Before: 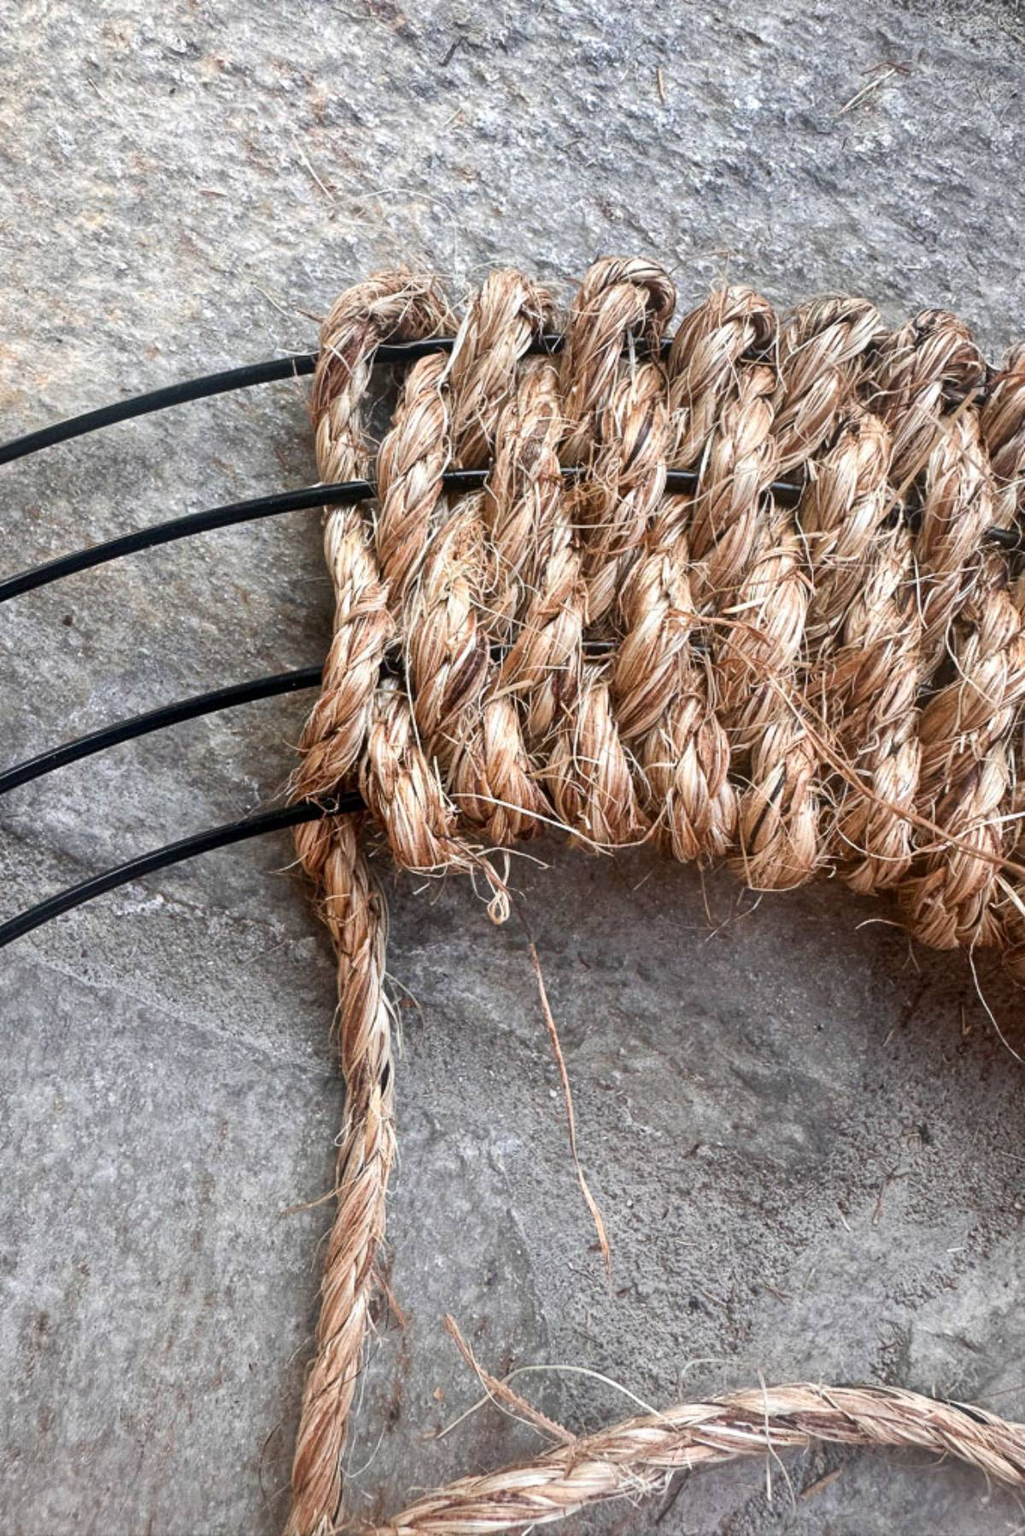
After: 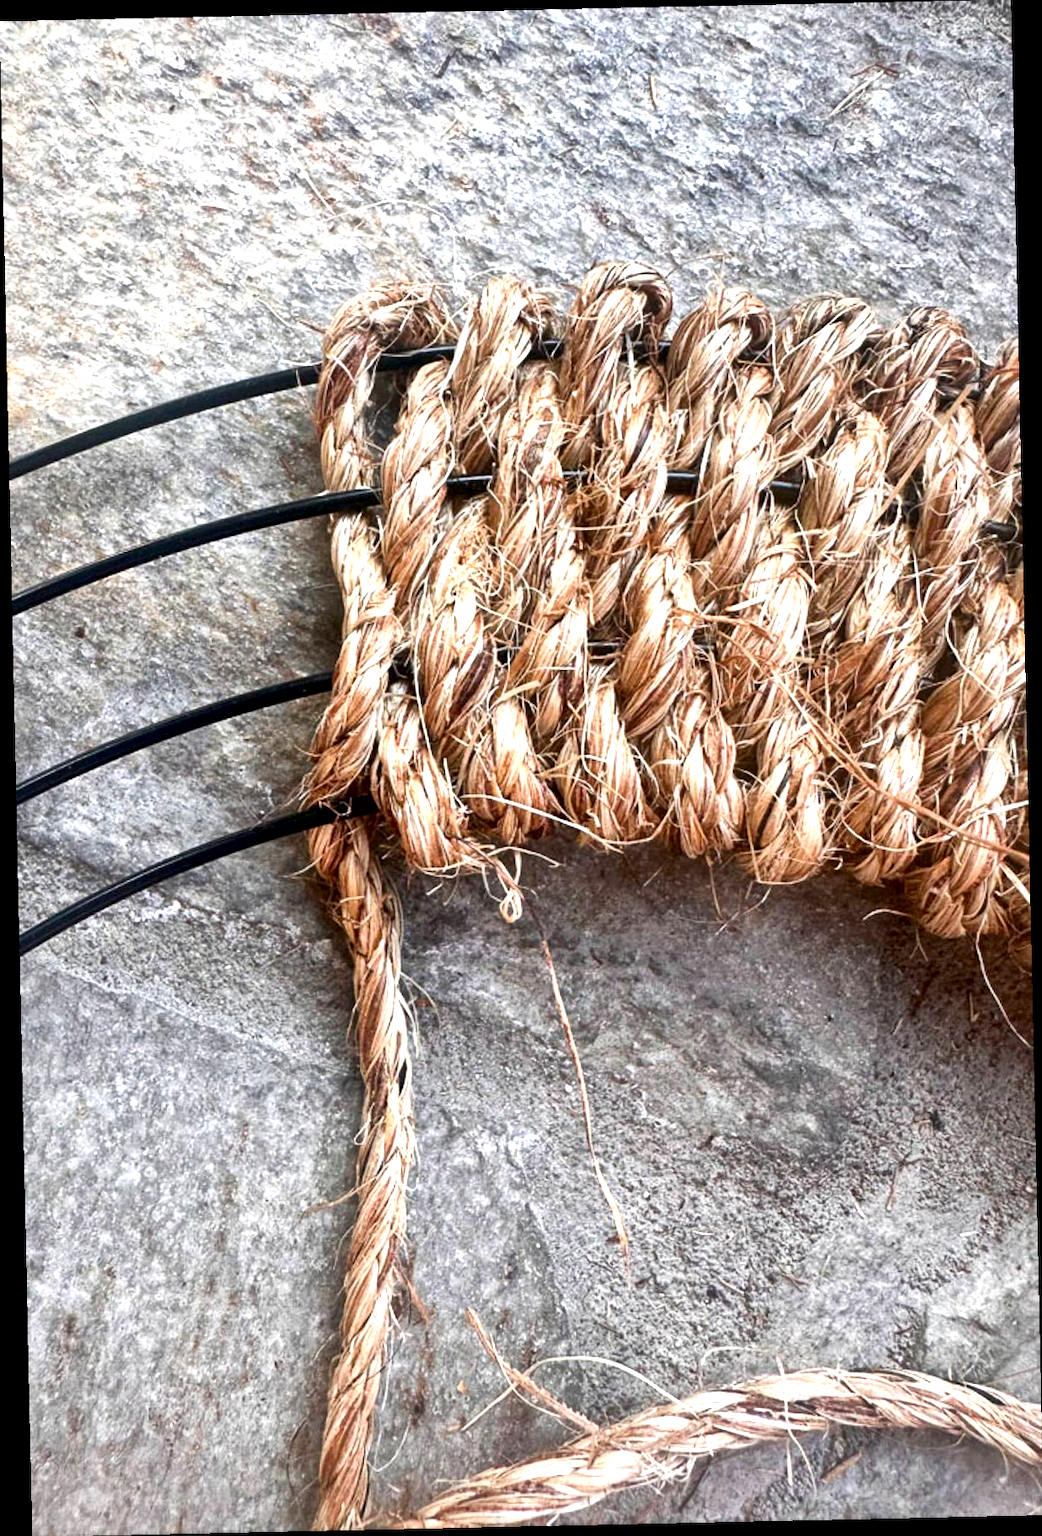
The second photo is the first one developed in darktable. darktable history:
local contrast: mode bilateral grid, contrast 25, coarseness 60, detail 151%, midtone range 0.2
contrast brightness saturation: contrast 0.04, saturation 0.16
exposure: black level correction 0.001, exposure 0.5 EV, compensate exposure bias true, compensate highlight preservation false
rotate and perspective: rotation -1.24°, automatic cropping off
